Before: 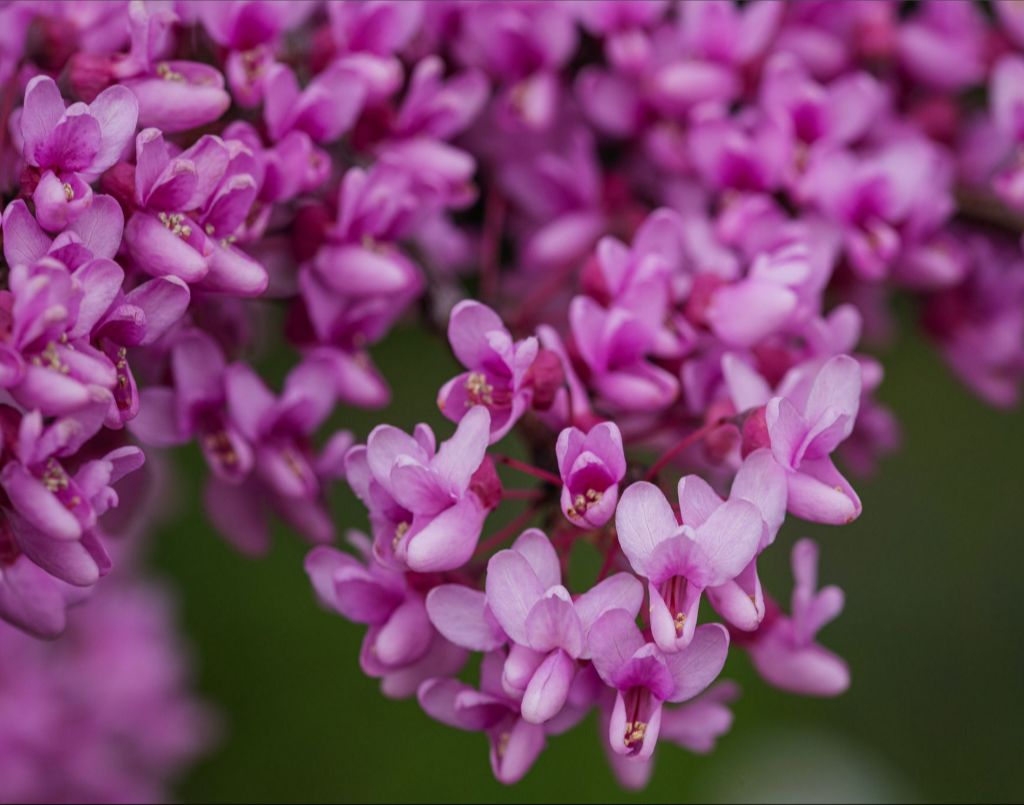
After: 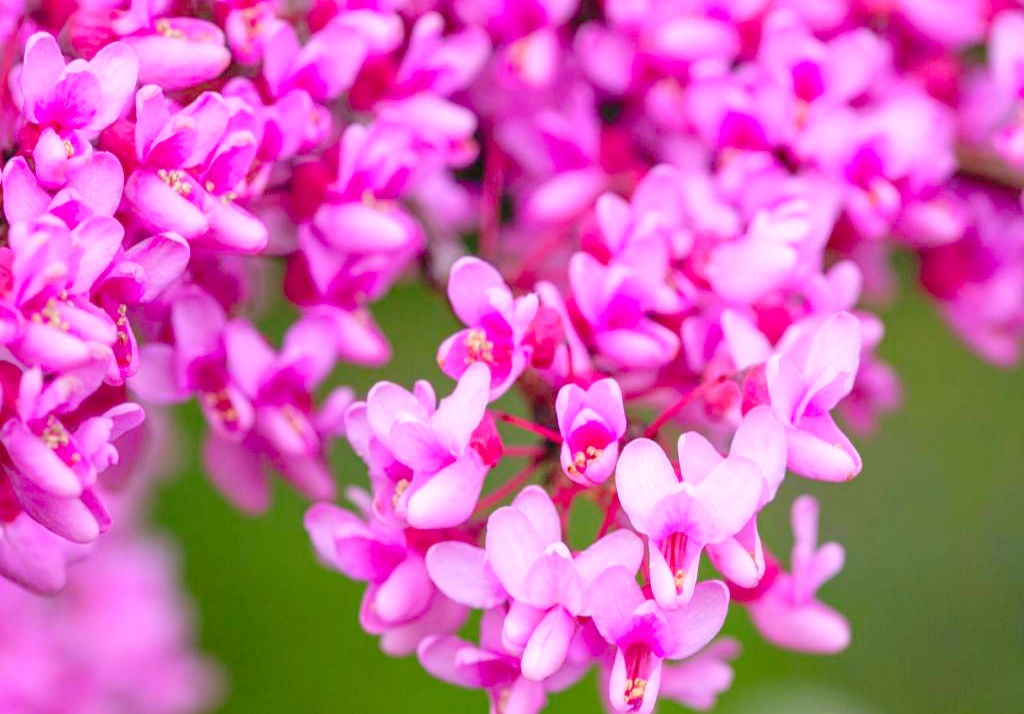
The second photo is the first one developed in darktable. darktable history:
crop and rotate: top 5.453%, bottom 5.801%
levels: levels [0.008, 0.318, 0.836]
